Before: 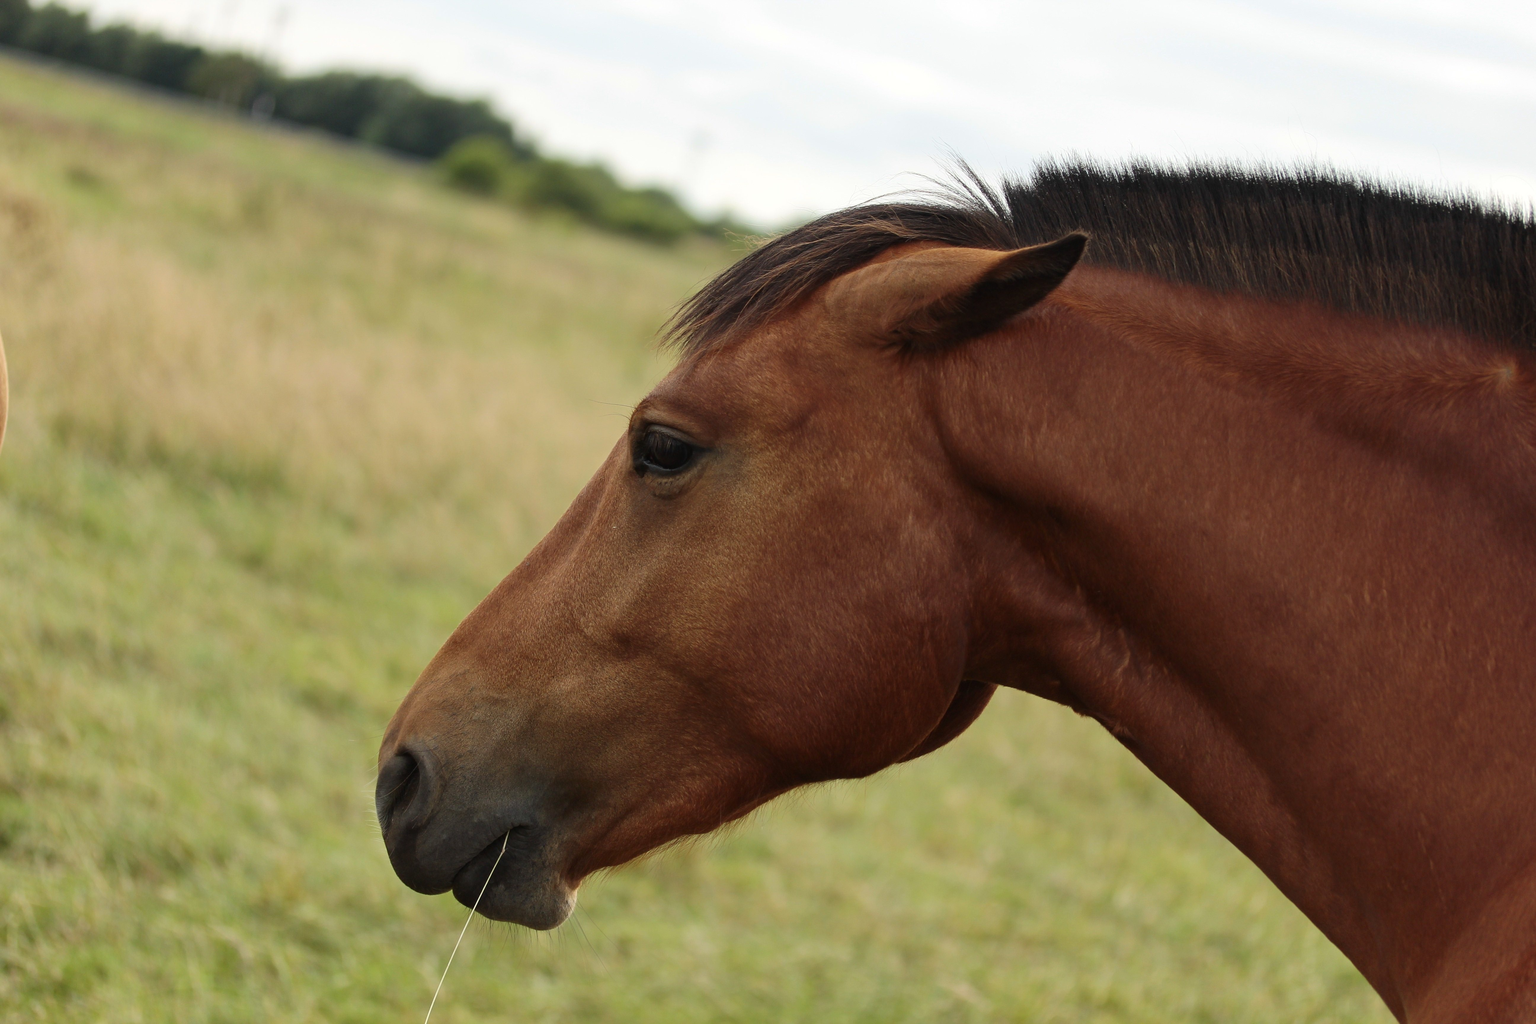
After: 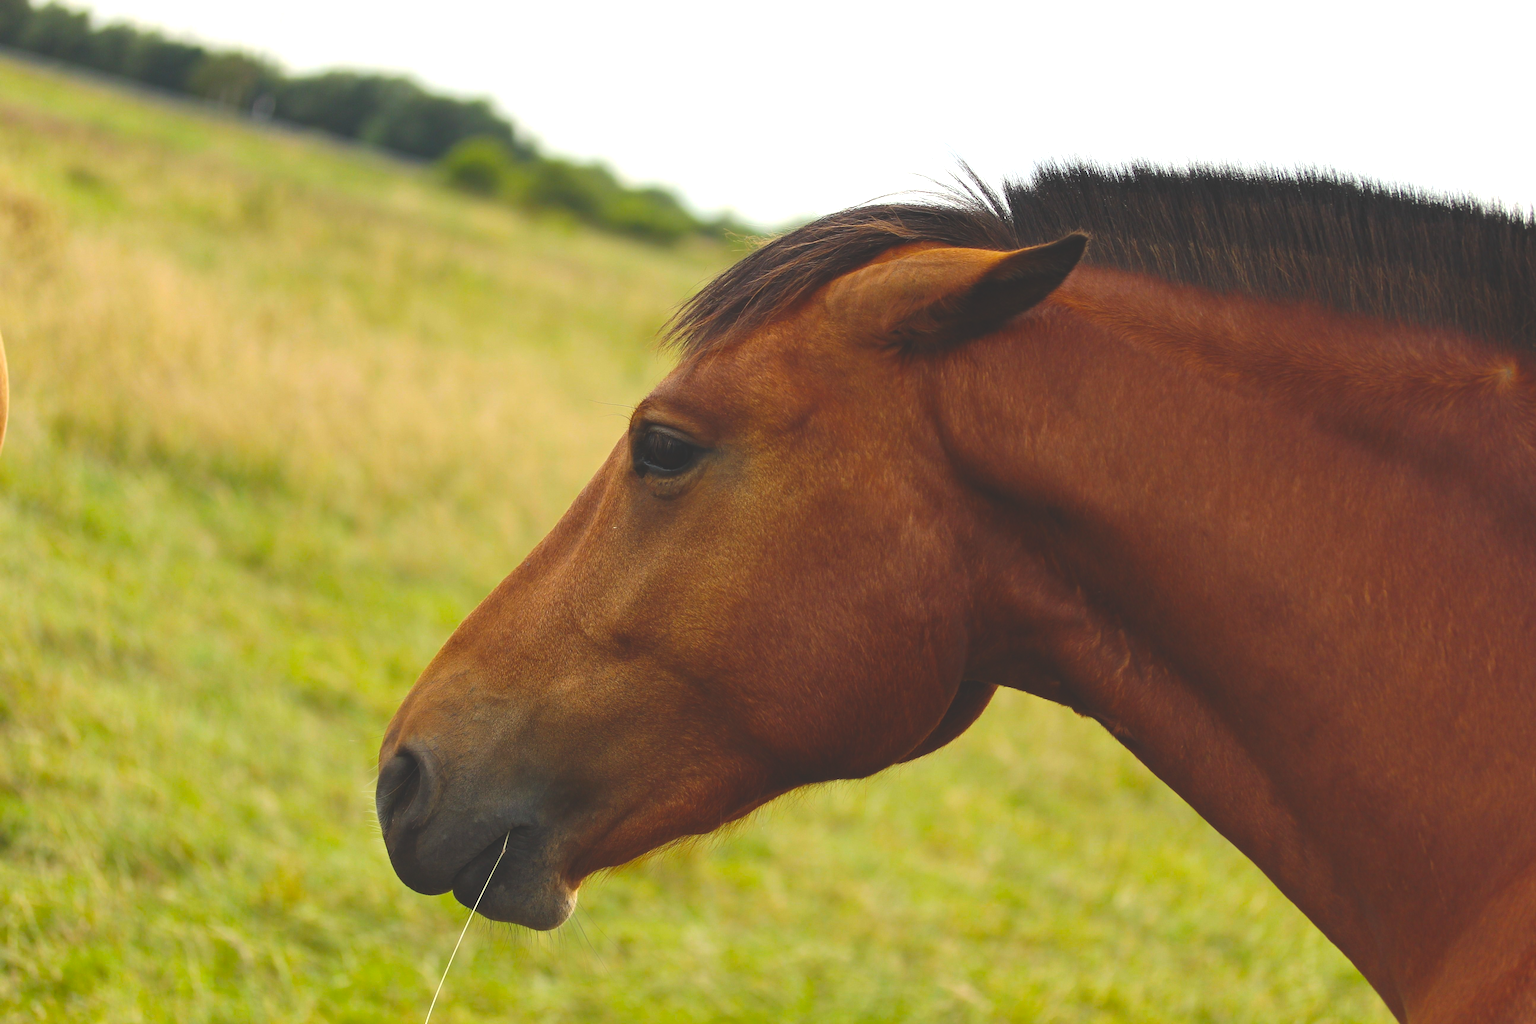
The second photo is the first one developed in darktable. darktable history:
exposure: black level correction -0.021, exposure -0.035 EV, compensate highlight preservation false
color balance rgb: linear chroma grading › global chroma 15.589%, perceptual saturation grading › global saturation 29.449%, perceptual brilliance grading › global brilliance 10.761%
